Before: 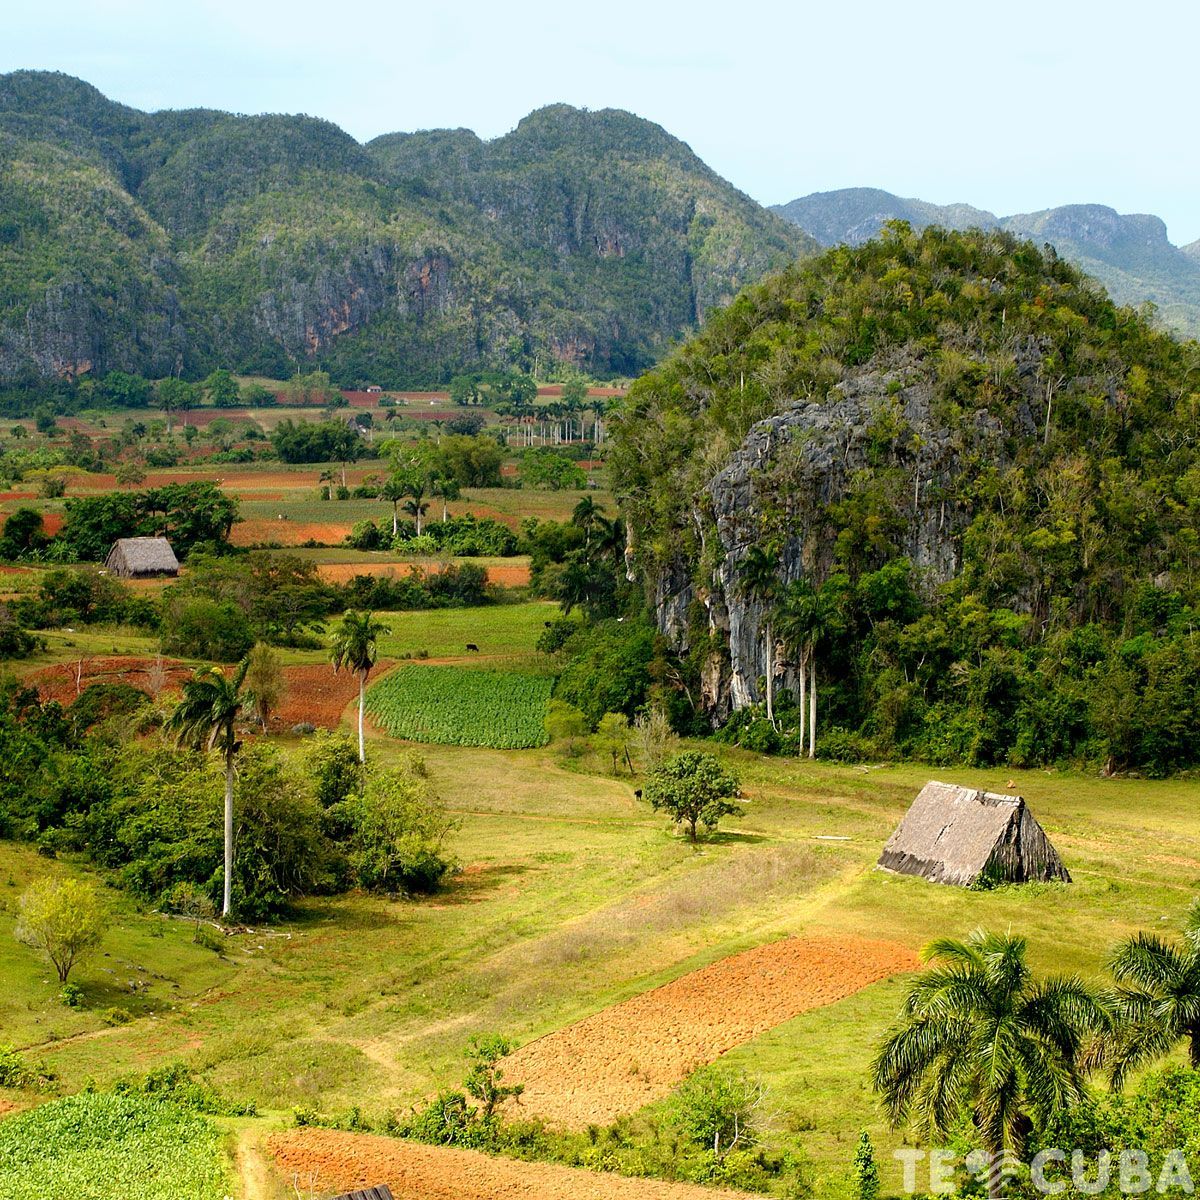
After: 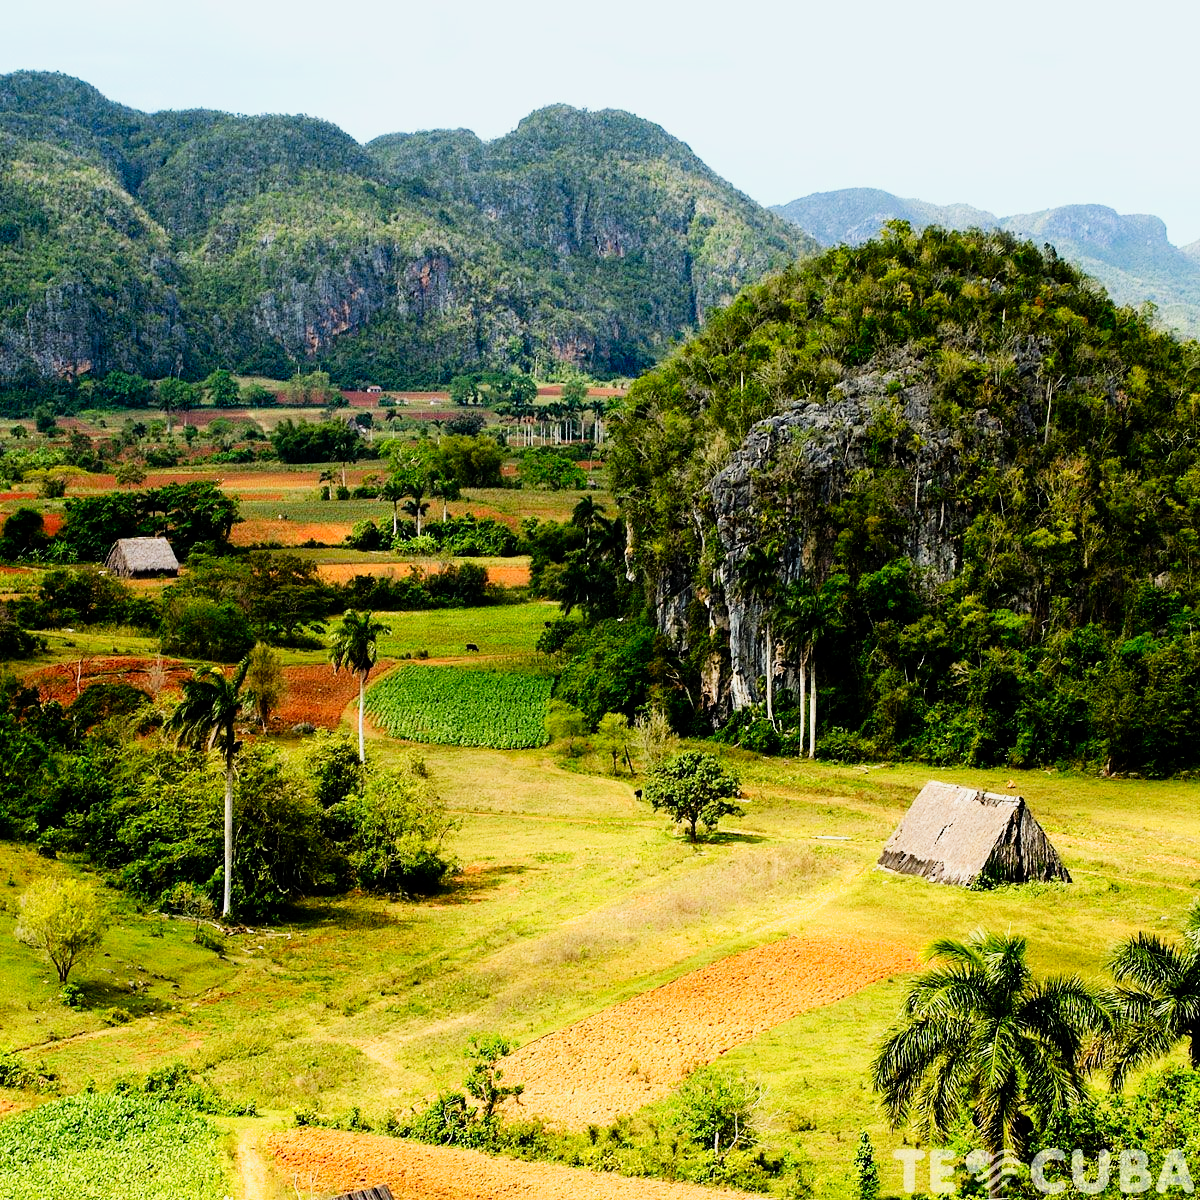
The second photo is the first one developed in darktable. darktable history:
color correction: highlights b* 0.067, saturation 1.14
tone curve: curves: ch0 [(0, 0) (0.128, 0.068) (0.292, 0.274) (0.46, 0.482) (0.653, 0.717) (0.819, 0.869) (0.998, 0.969)]; ch1 [(0, 0) (0.384, 0.365) (0.463, 0.45) (0.486, 0.486) (0.503, 0.504) (0.517, 0.517) (0.549, 0.572) (0.583, 0.615) (0.672, 0.699) (0.774, 0.817) (1, 1)]; ch2 [(0, 0) (0.374, 0.344) (0.446, 0.443) (0.494, 0.5) (0.527, 0.529) (0.565, 0.591) (0.644, 0.682) (1, 1)], preserve colors none
filmic rgb: black relative exposure -6.46 EV, white relative exposure 2.43 EV, target white luminance 99.957%, hardness 5.29, latitude 0.888%, contrast 1.413, highlights saturation mix 3.26%, preserve chrominance max RGB, color science v6 (2022), contrast in shadows safe, contrast in highlights safe
